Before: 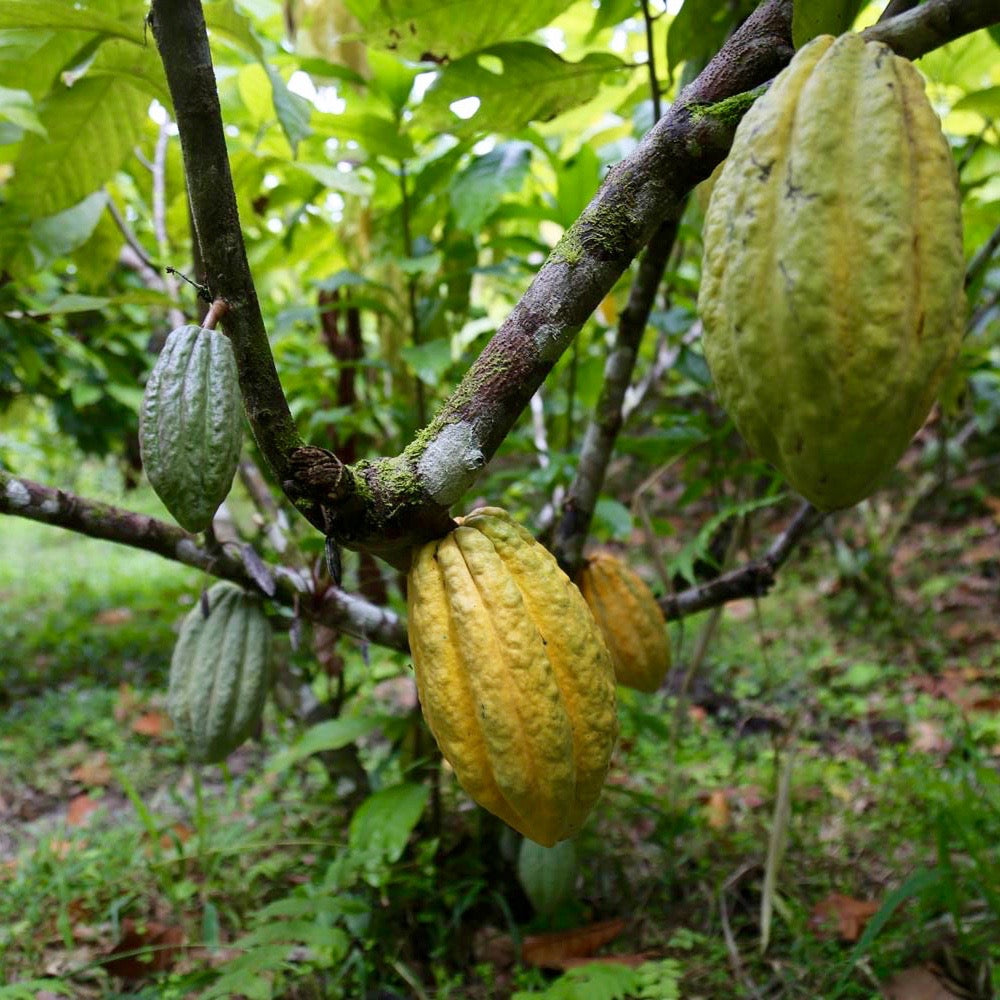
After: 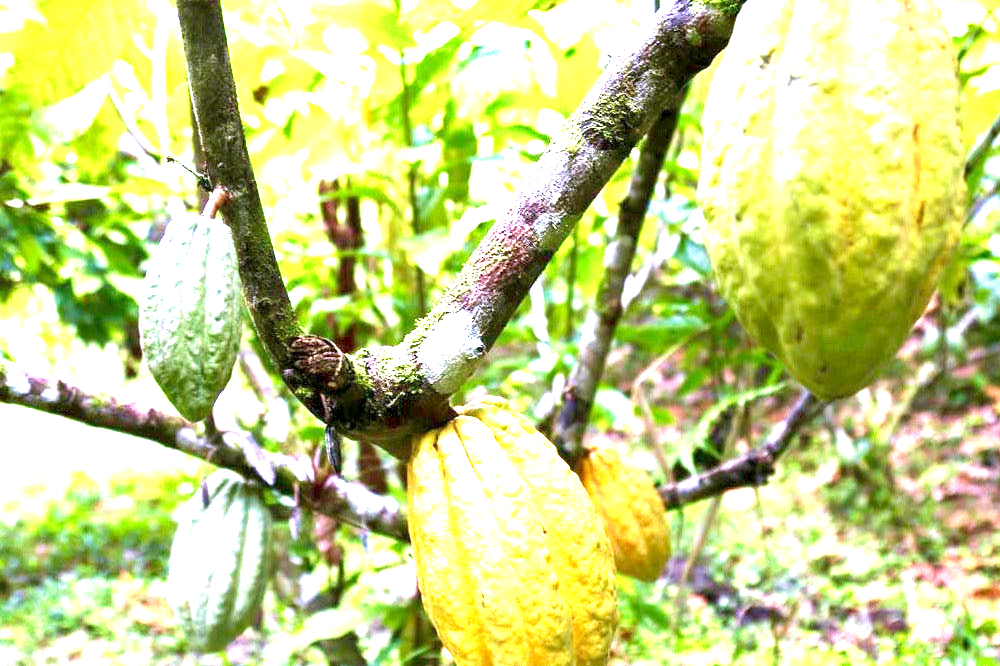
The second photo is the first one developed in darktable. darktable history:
velvia: on, module defaults
exposure: black level correction 0.001, exposure 2.607 EV, compensate exposure bias true, compensate highlight preservation false
crop: top 11.166%, bottom 22.168%
white balance: red 1.042, blue 1.17
